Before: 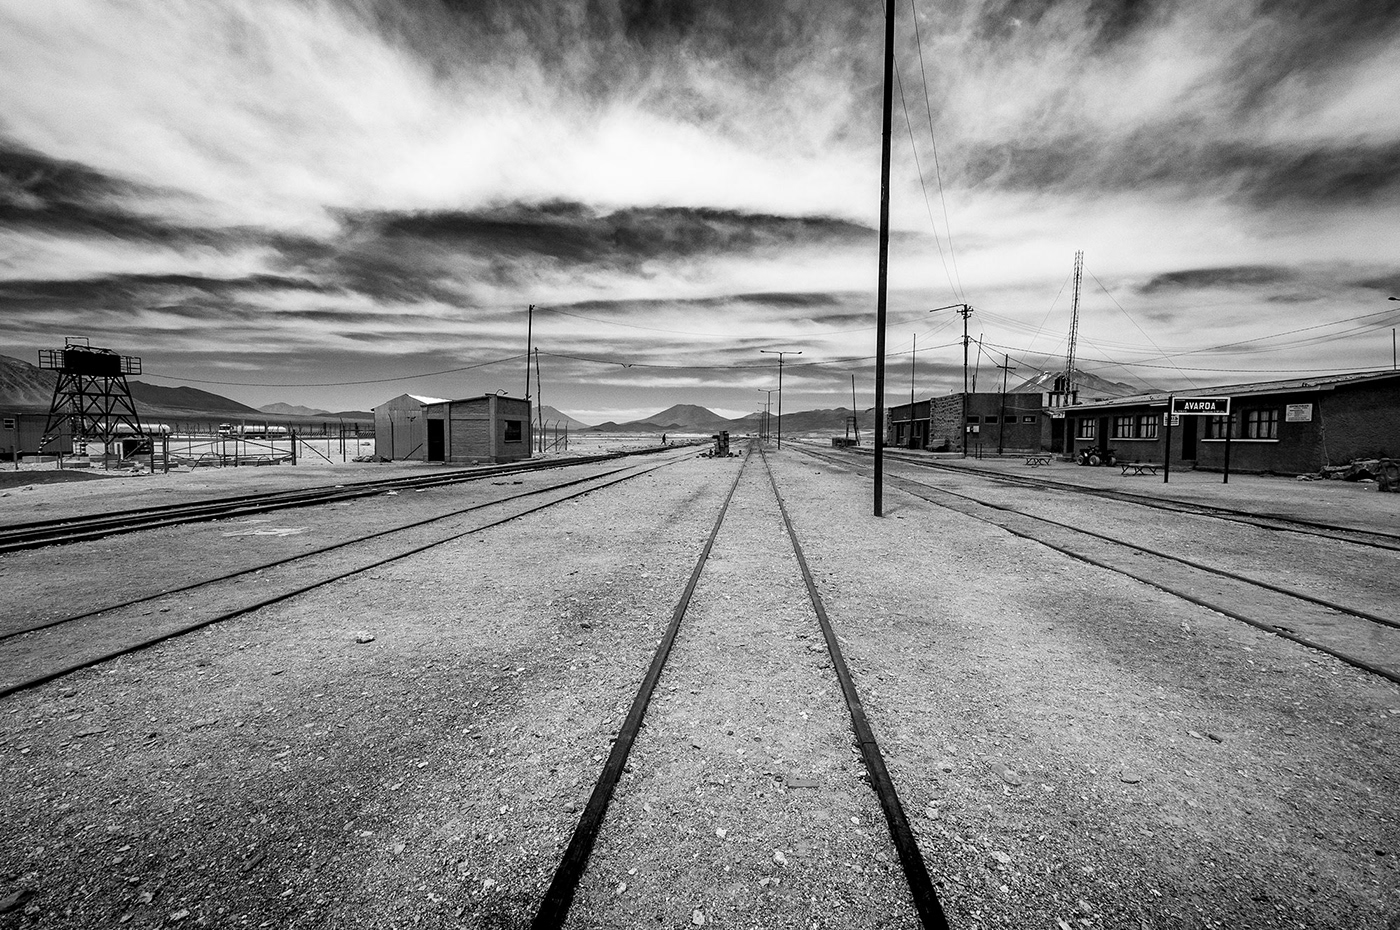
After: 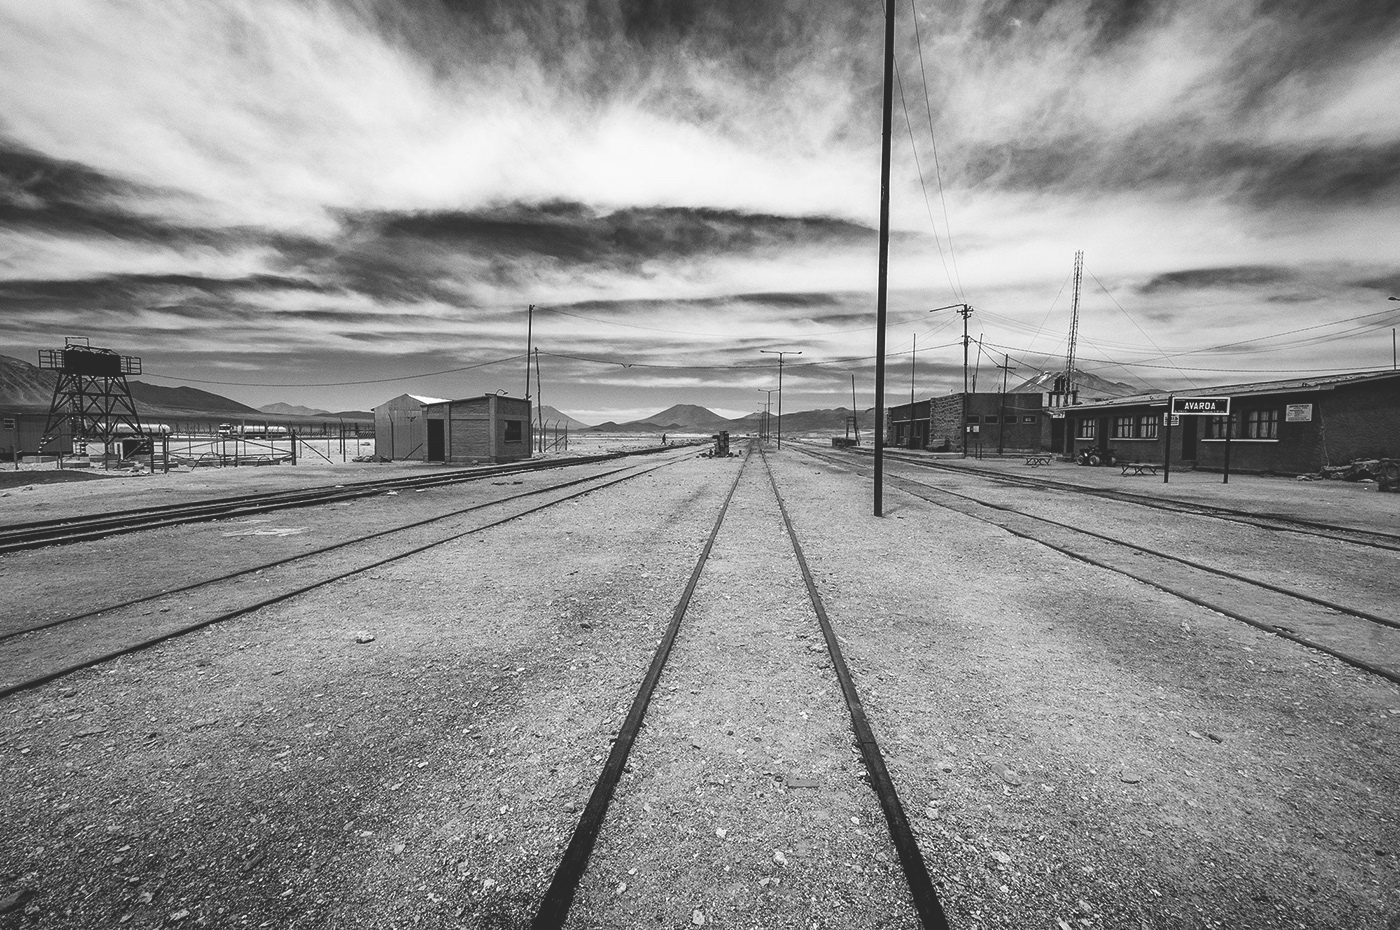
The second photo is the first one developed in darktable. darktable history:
exposure: black level correction -0.022, exposure -0.031 EV, compensate highlight preservation false
